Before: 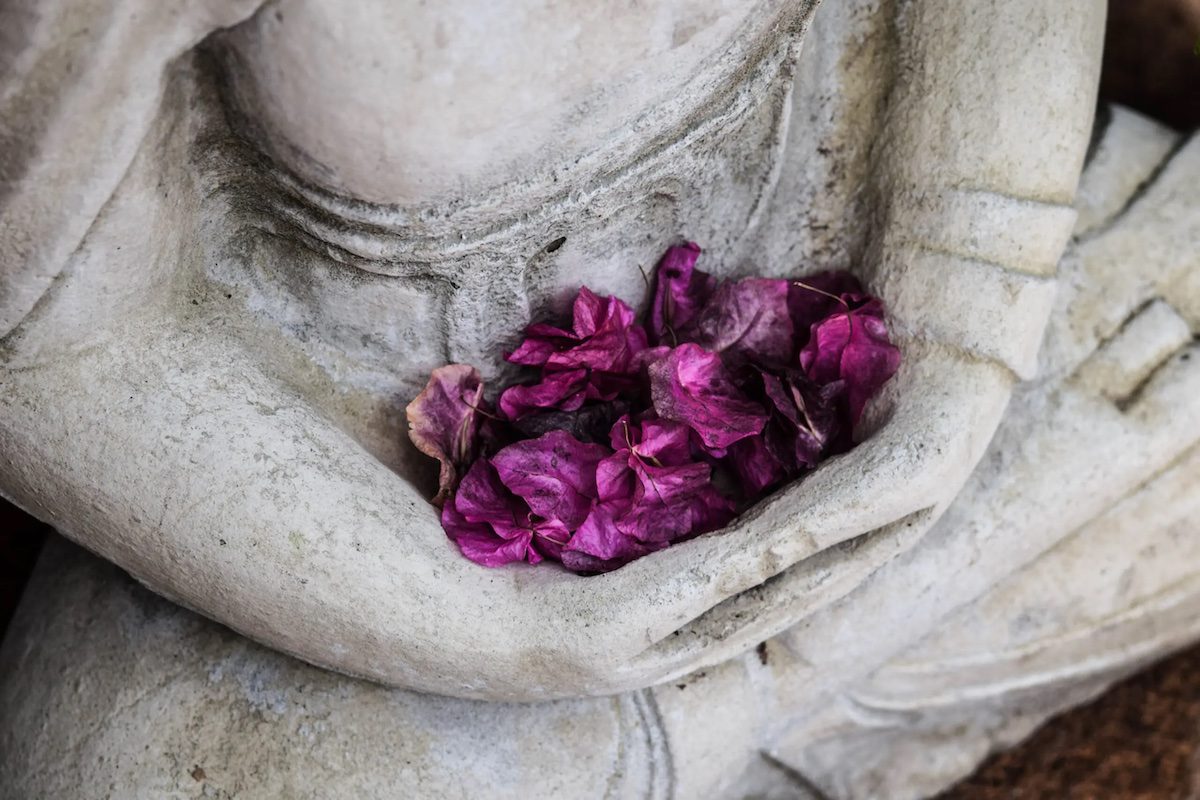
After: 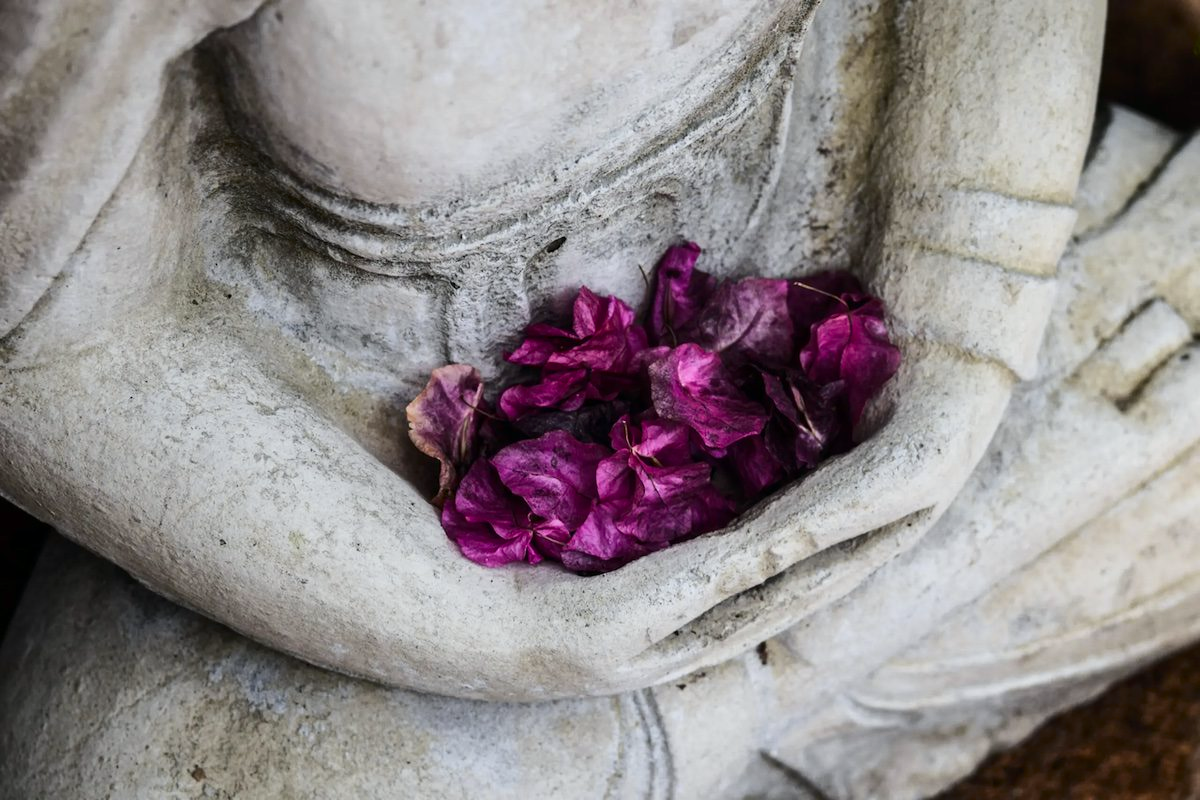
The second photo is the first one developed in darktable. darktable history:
tone curve: curves: ch0 [(0, 0) (0.227, 0.17) (0.766, 0.774) (1, 1)]; ch1 [(0, 0) (0.114, 0.127) (0.437, 0.452) (0.498, 0.495) (0.579, 0.576) (1, 1)]; ch2 [(0, 0) (0.233, 0.259) (0.493, 0.492) (0.568, 0.579) (1, 1)], color space Lab, independent channels, preserve colors none
